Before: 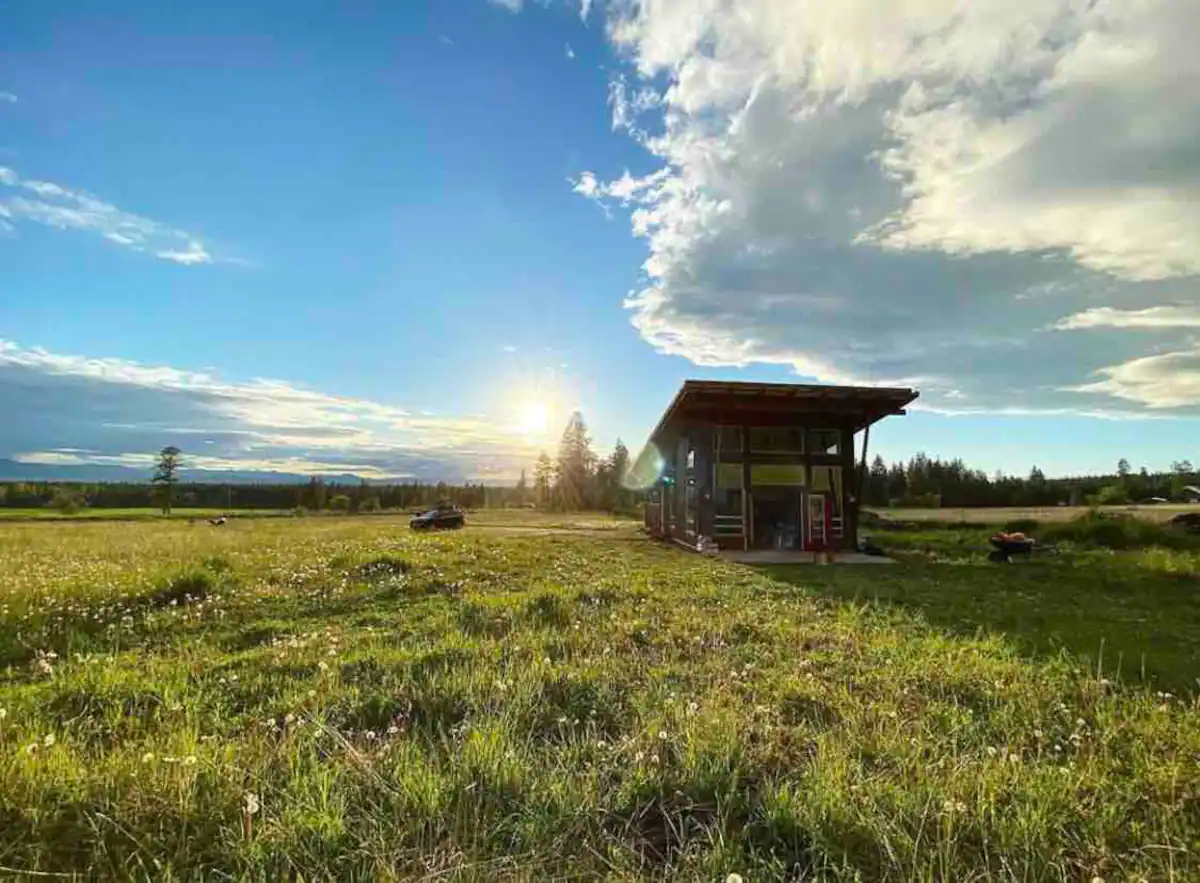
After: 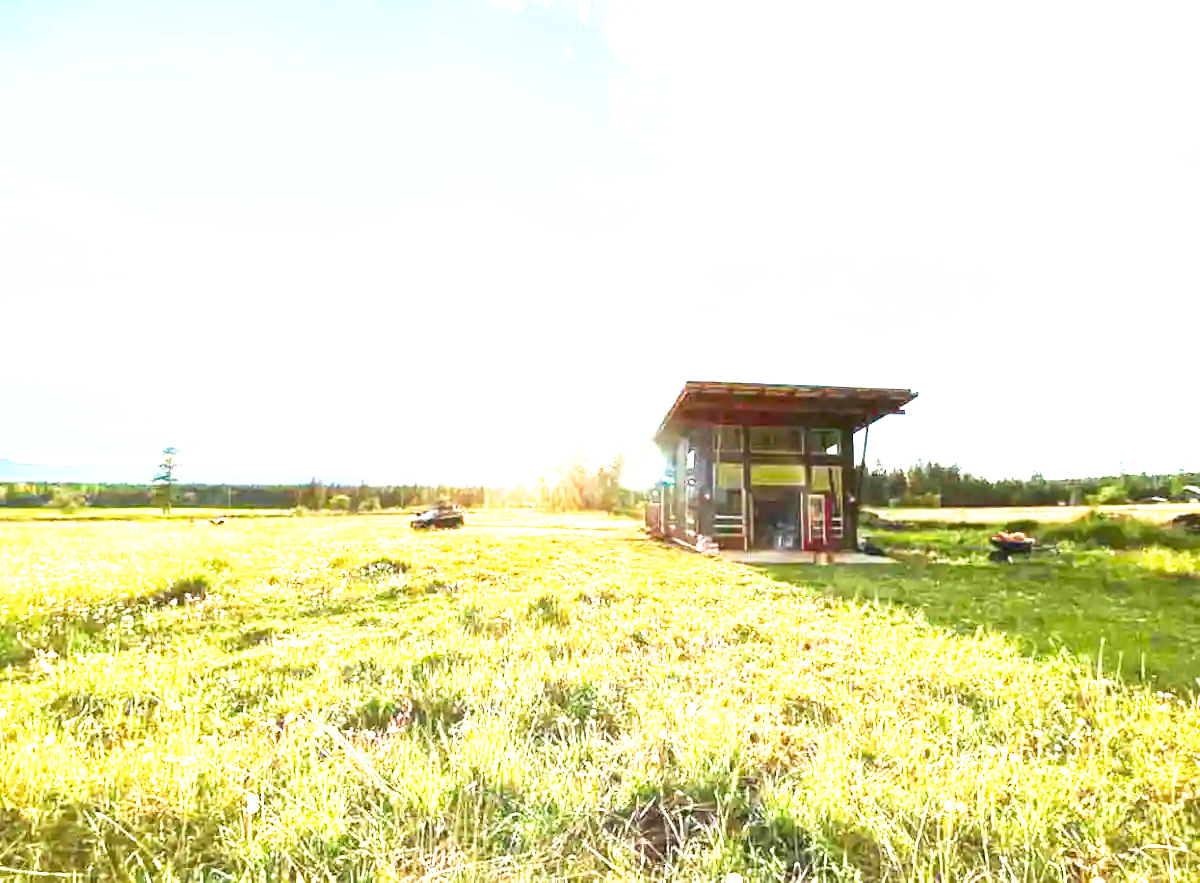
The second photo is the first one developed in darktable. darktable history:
base curve: curves: ch0 [(0, 0) (0.495, 0.917) (1, 1)], preserve colors none
exposure: black level correction 0, exposure 1.951 EV, compensate highlight preservation false
